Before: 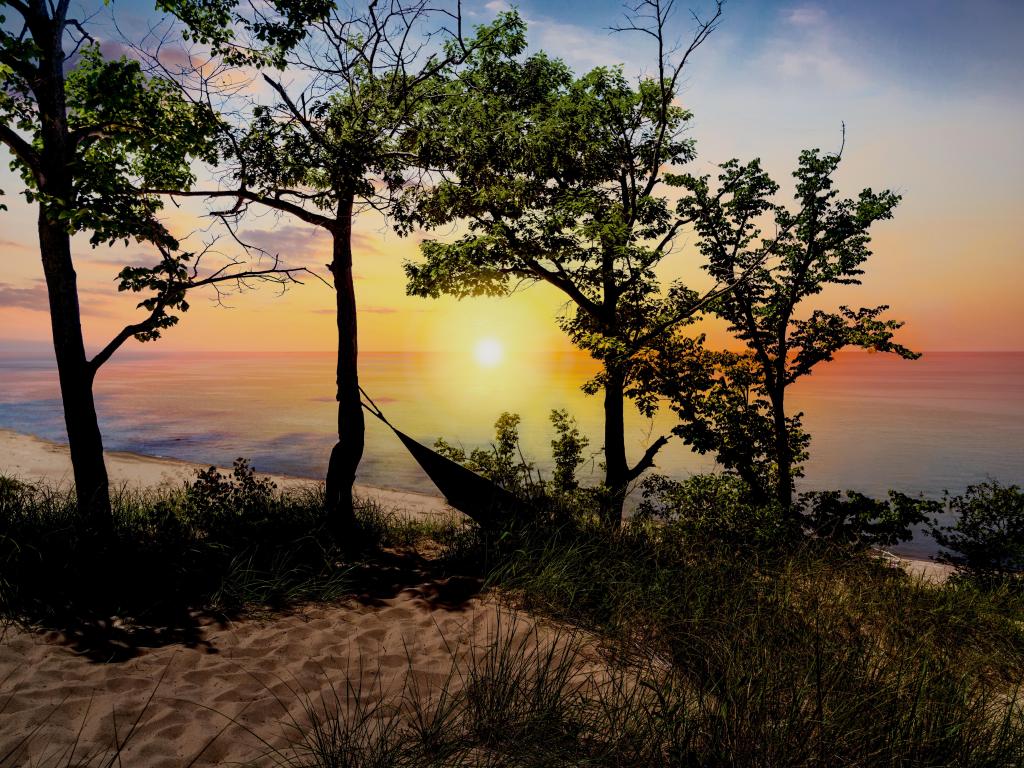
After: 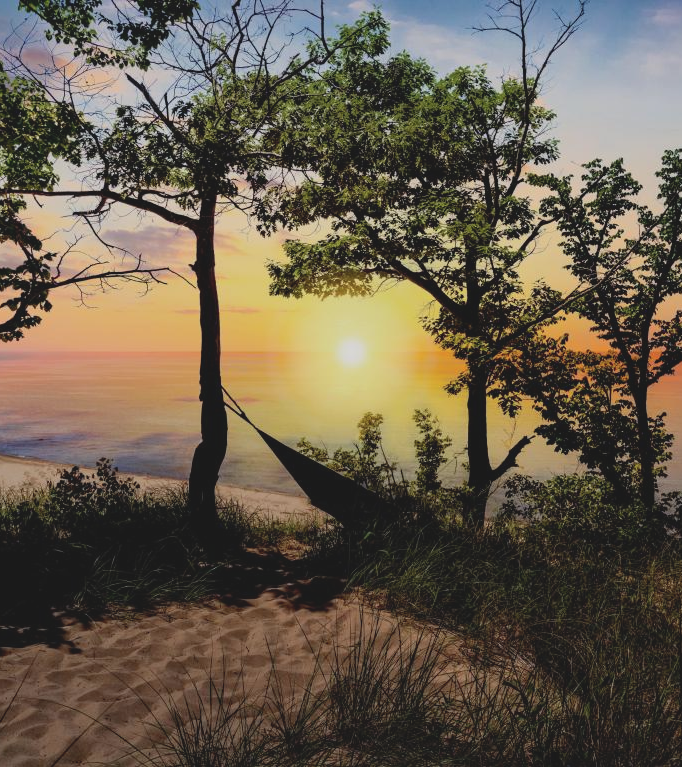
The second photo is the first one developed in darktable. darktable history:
contrast brightness saturation: contrast -0.146, brightness 0.049, saturation -0.127
crop and rotate: left 13.459%, right 19.912%
